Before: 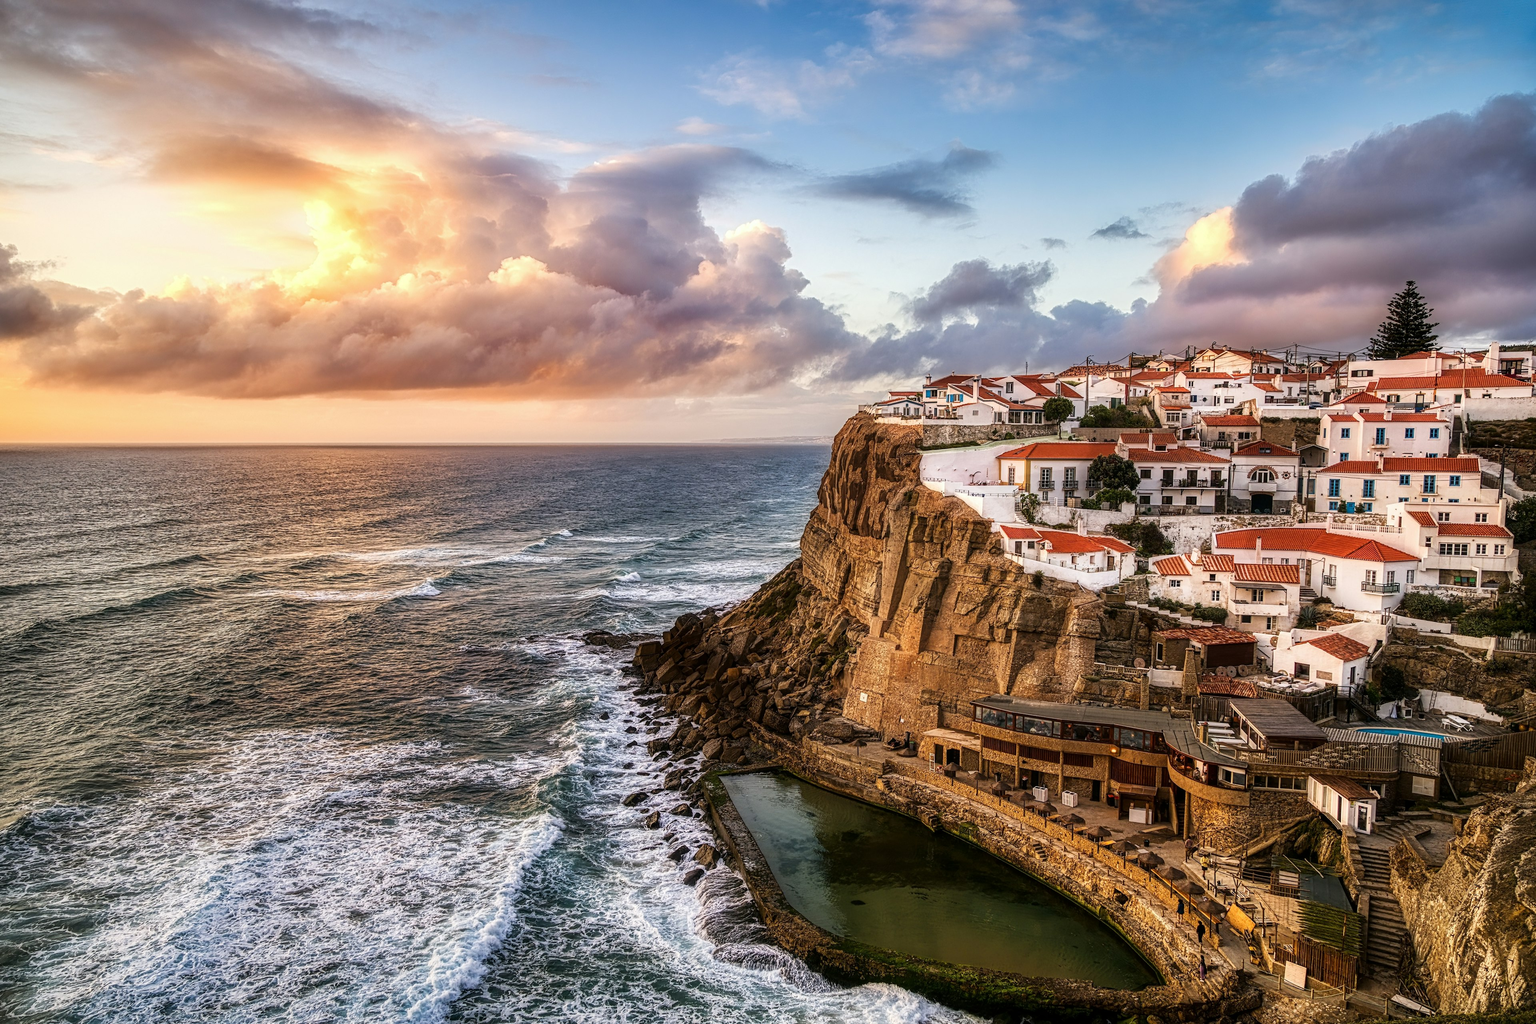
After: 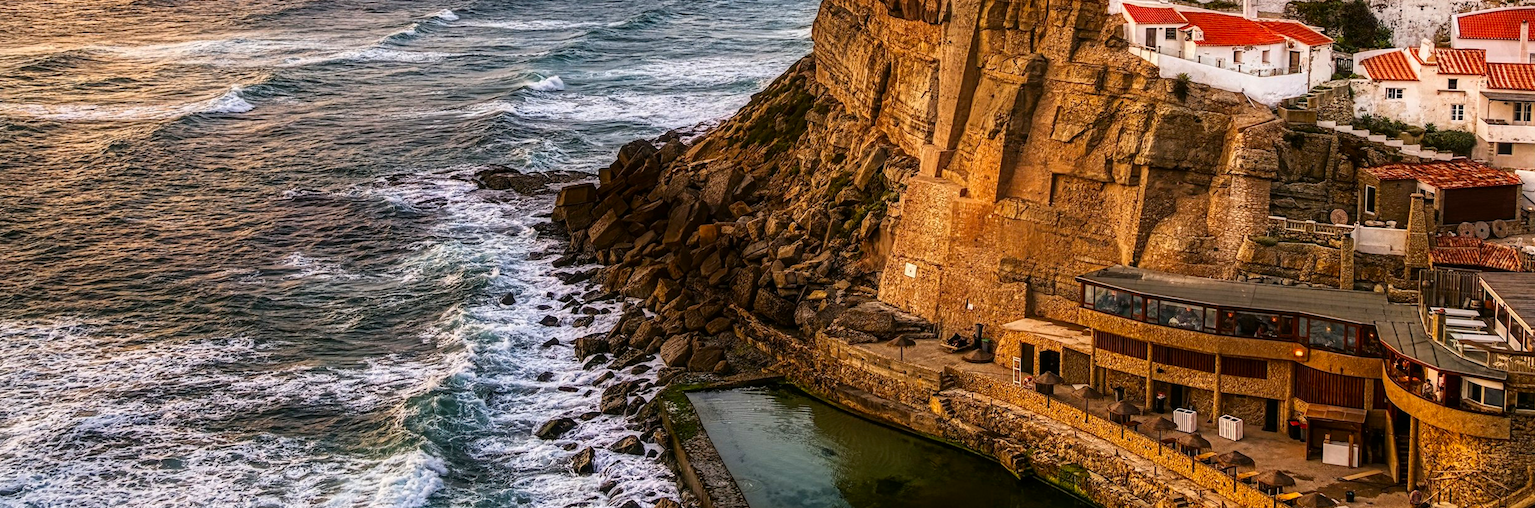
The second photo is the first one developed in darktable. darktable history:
crop: left 18.091%, top 51.13%, right 17.525%, bottom 16.85%
color correction: saturation 1.32
